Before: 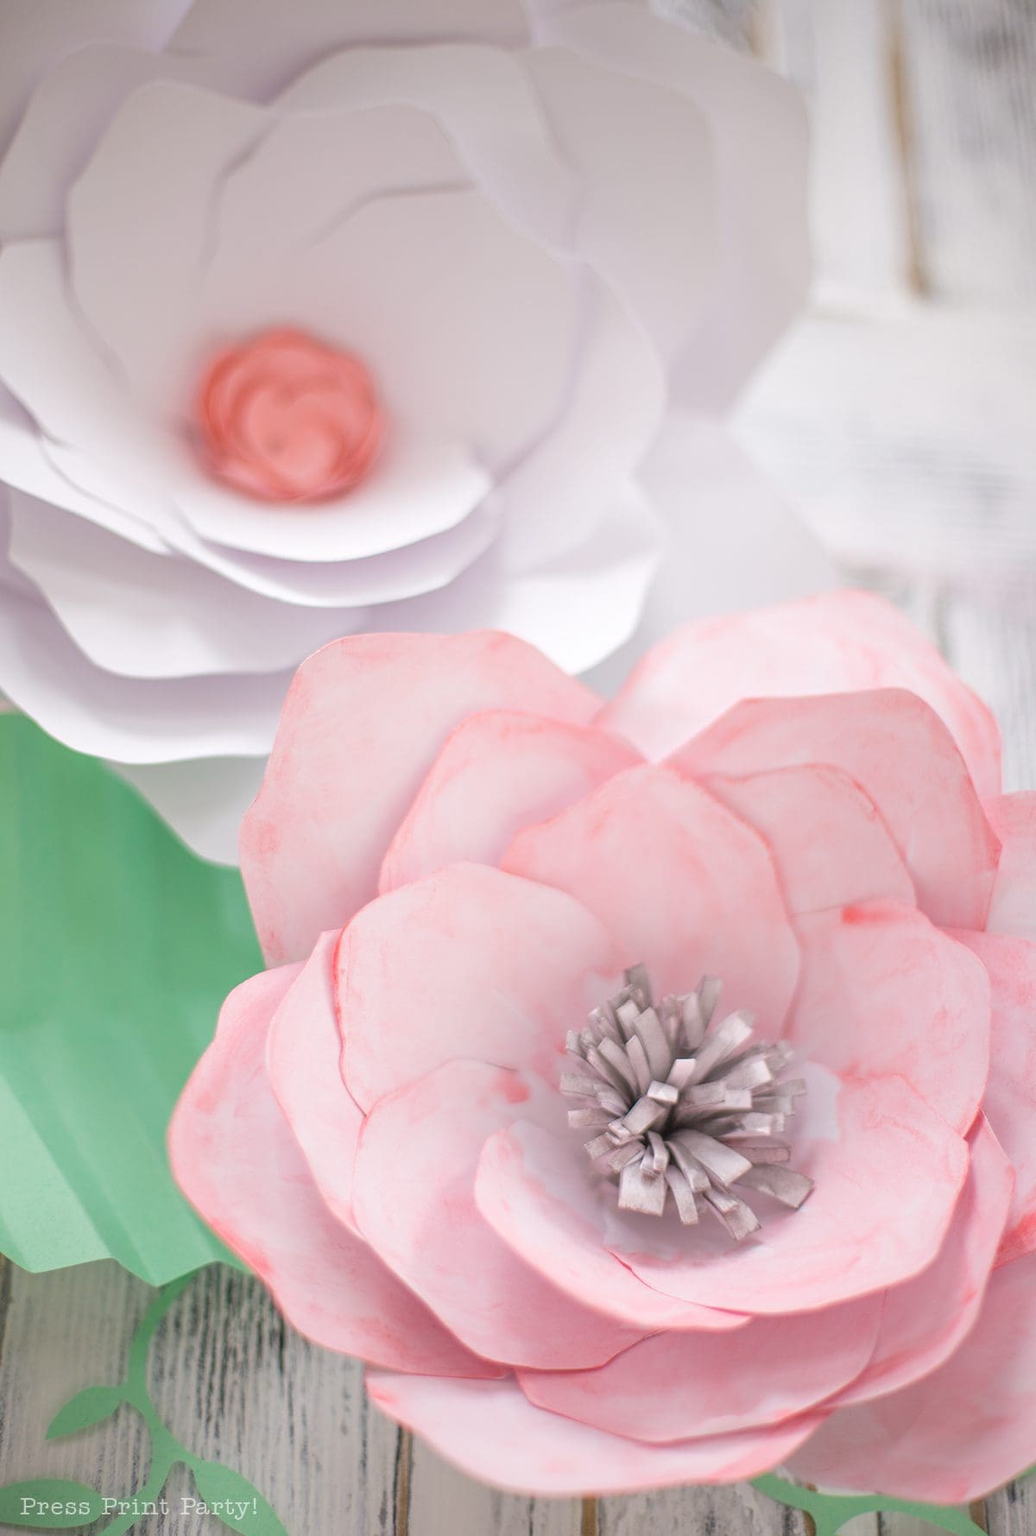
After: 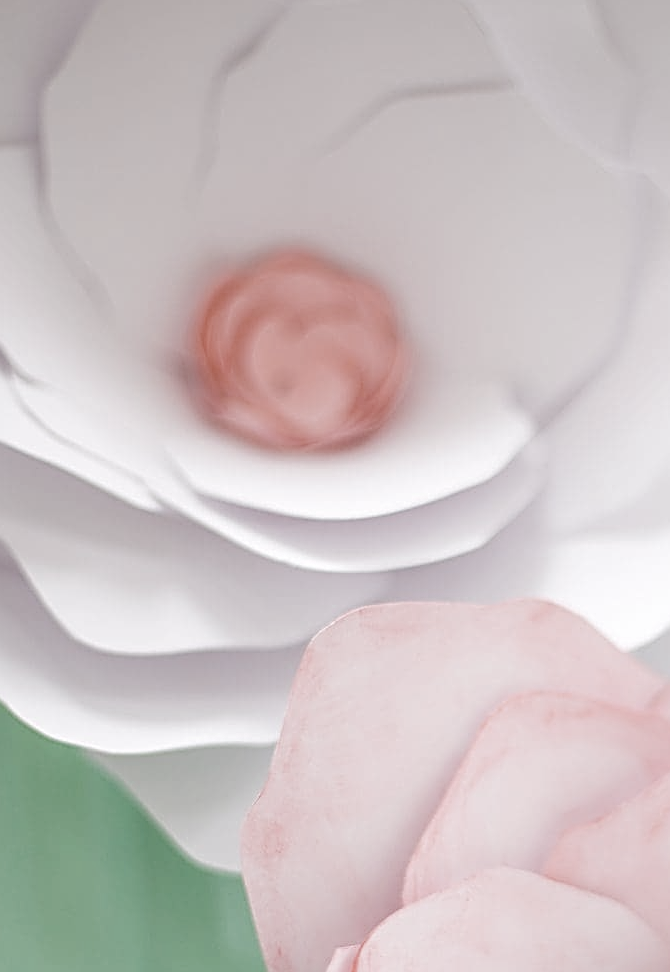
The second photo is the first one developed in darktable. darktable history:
color balance rgb: shadows lift › luminance -20.235%, perceptual saturation grading › global saturation -0.019%, perceptual saturation grading › highlights -17.835%, perceptual saturation grading › mid-tones 32.602%, perceptual saturation grading › shadows 50.553%, global vibrance 14.253%
crop and rotate: left 3.027%, top 7.432%, right 41.125%, bottom 37.91%
sharpen: radius 3.101
color correction: highlights b* -0.025, saturation 0.517
